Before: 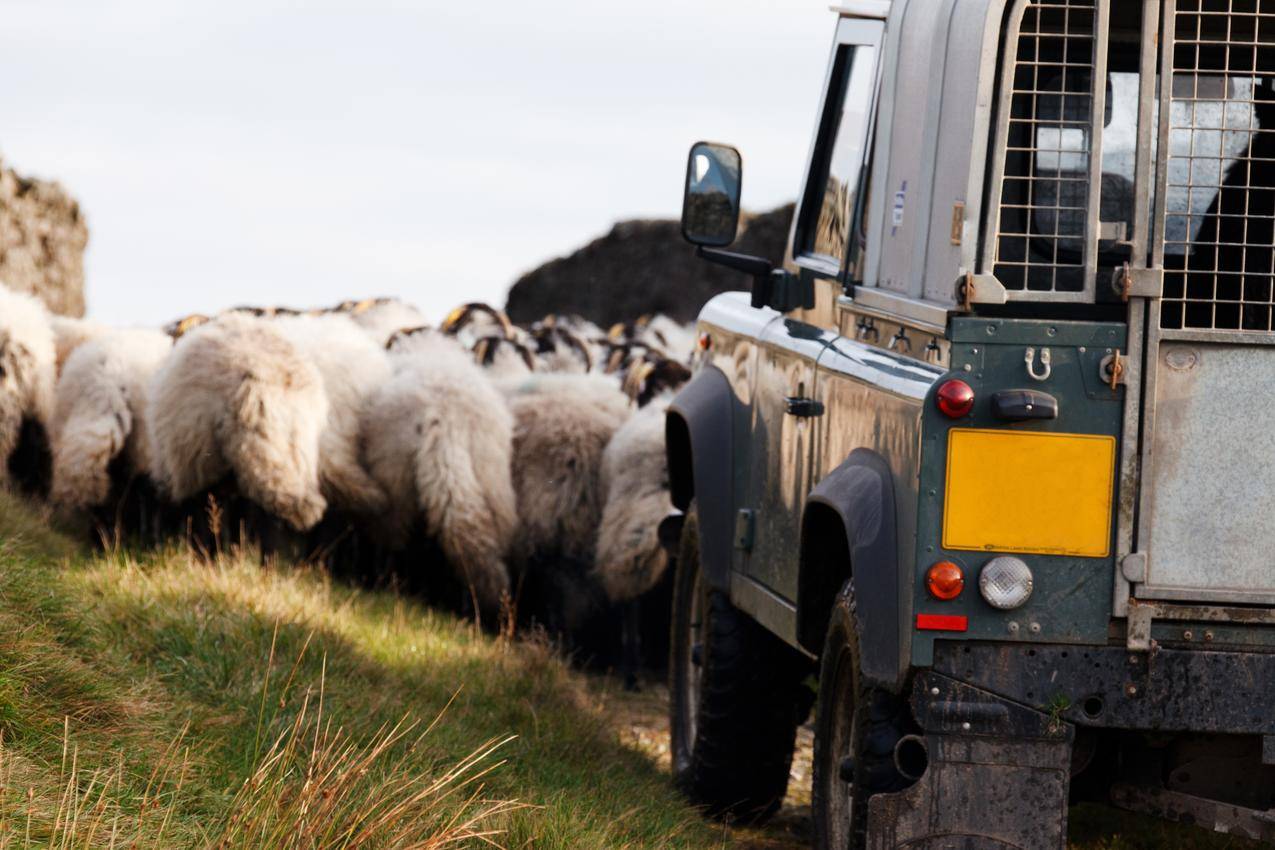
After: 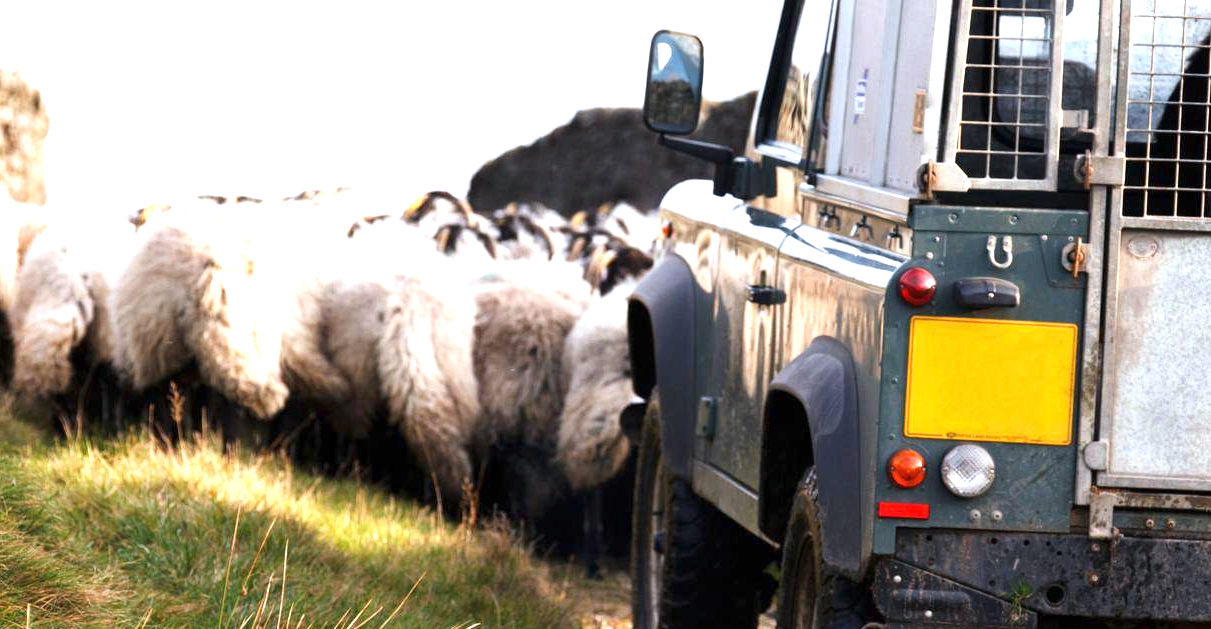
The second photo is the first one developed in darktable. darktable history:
exposure: exposure 1.137 EV, compensate highlight preservation false
crop and rotate: left 2.991%, top 13.302%, right 1.981%, bottom 12.636%
white balance: red 0.974, blue 1.044
